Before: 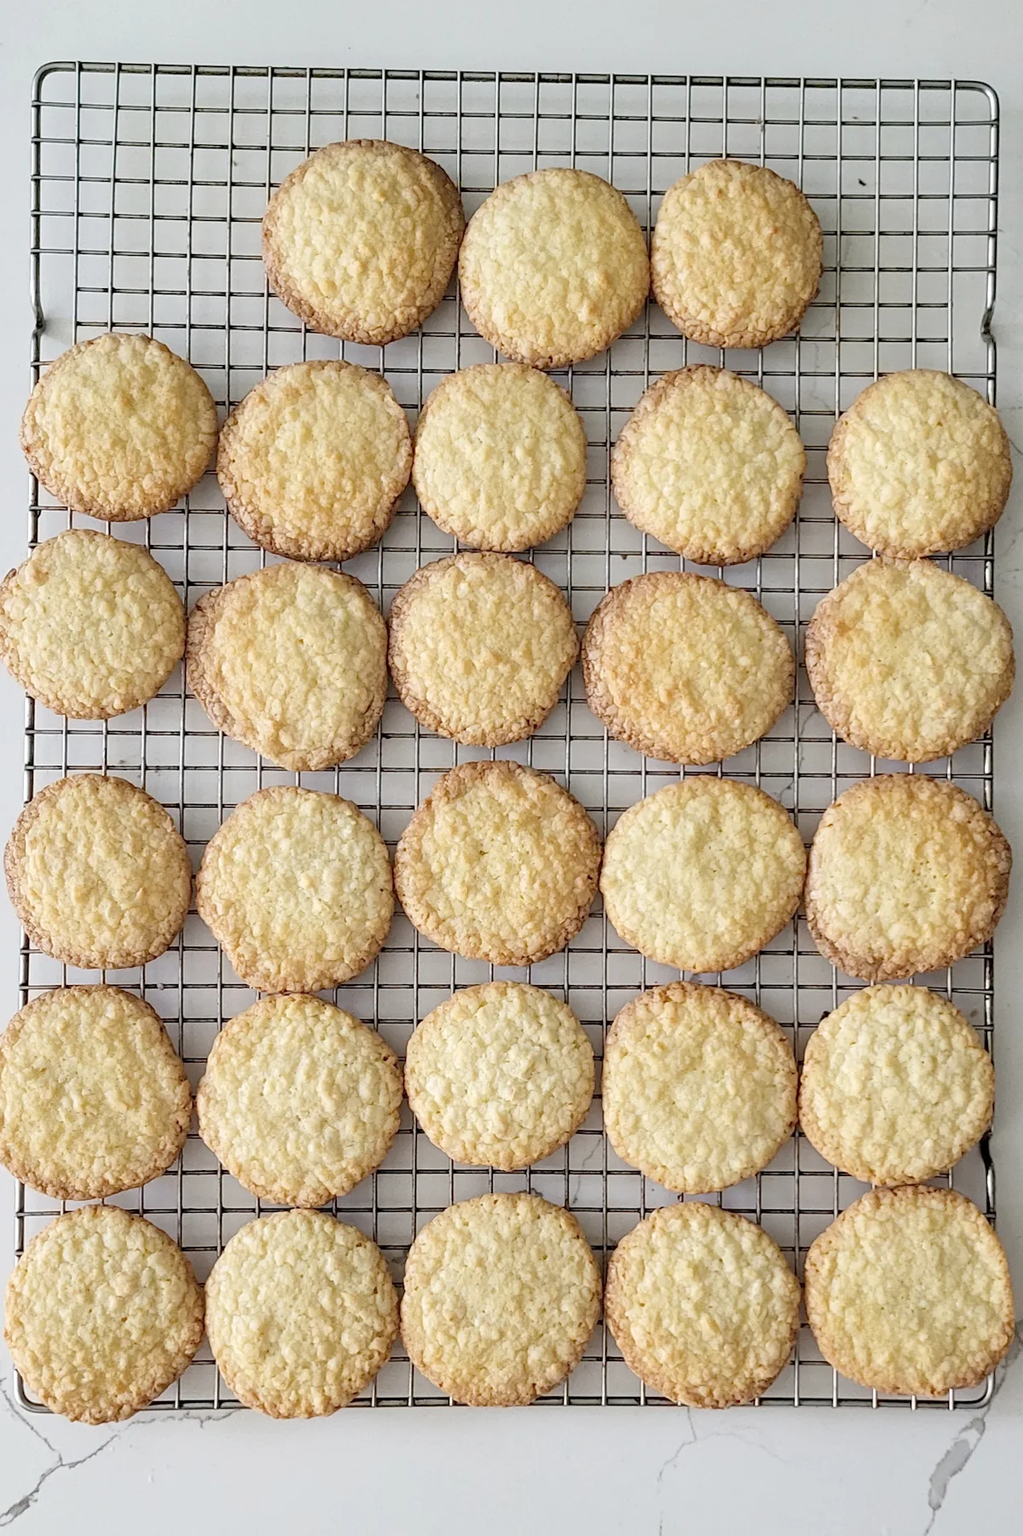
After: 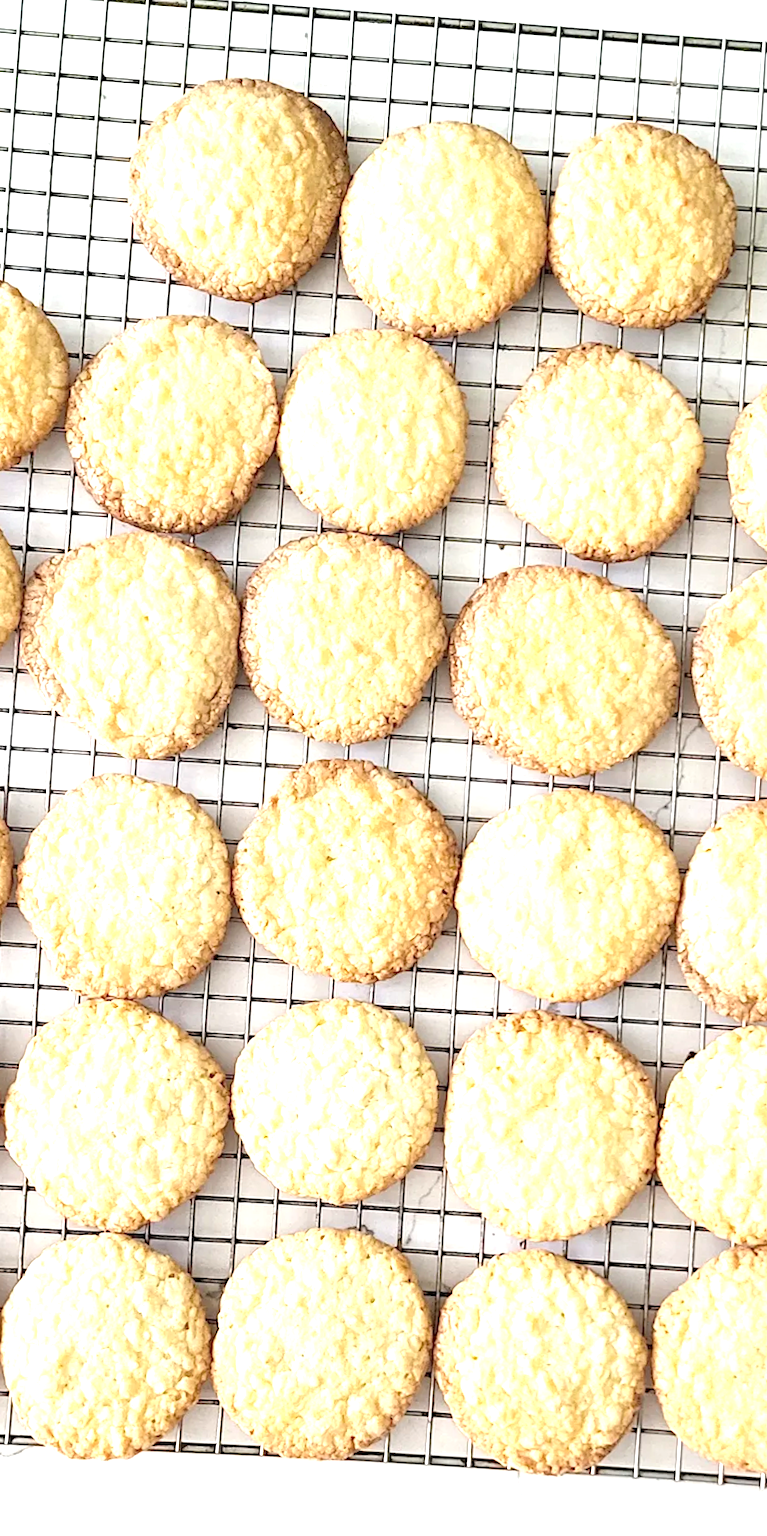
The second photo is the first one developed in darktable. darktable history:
exposure: exposure 1.25 EV, compensate exposure bias true, compensate highlight preservation false
crop and rotate: angle -3.27°, left 14.277%, top 0.028%, right 10.766%, bottom 0.028%
